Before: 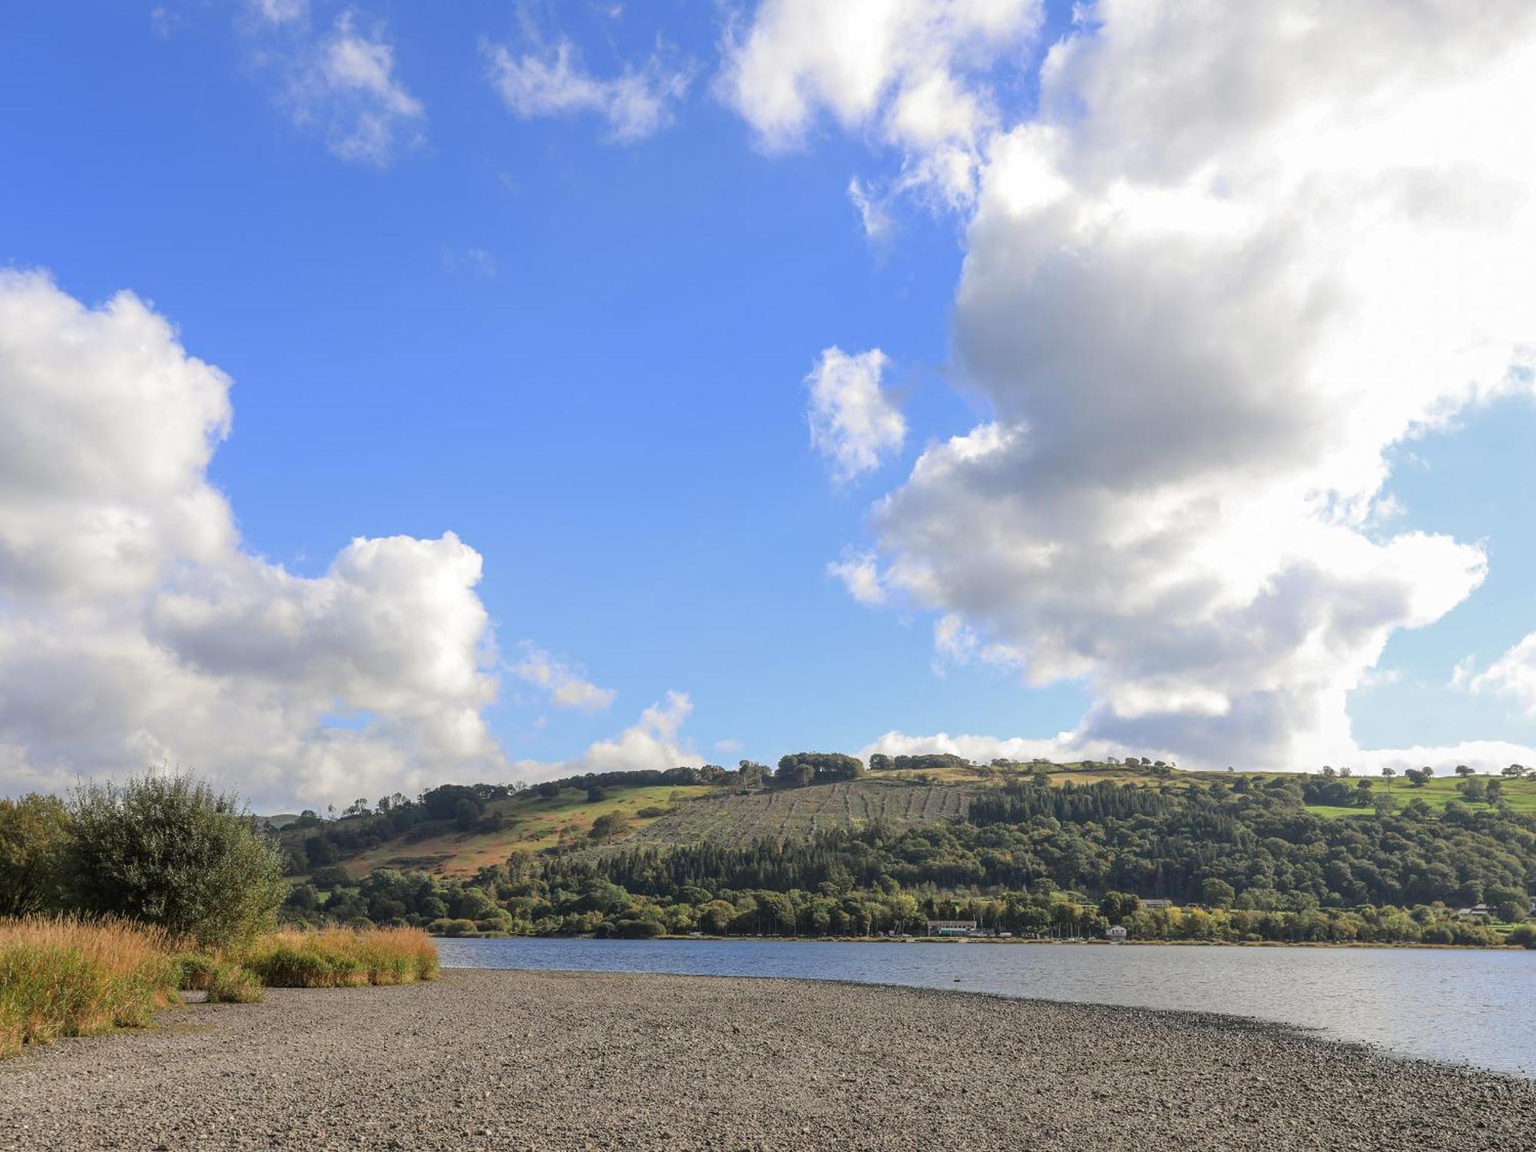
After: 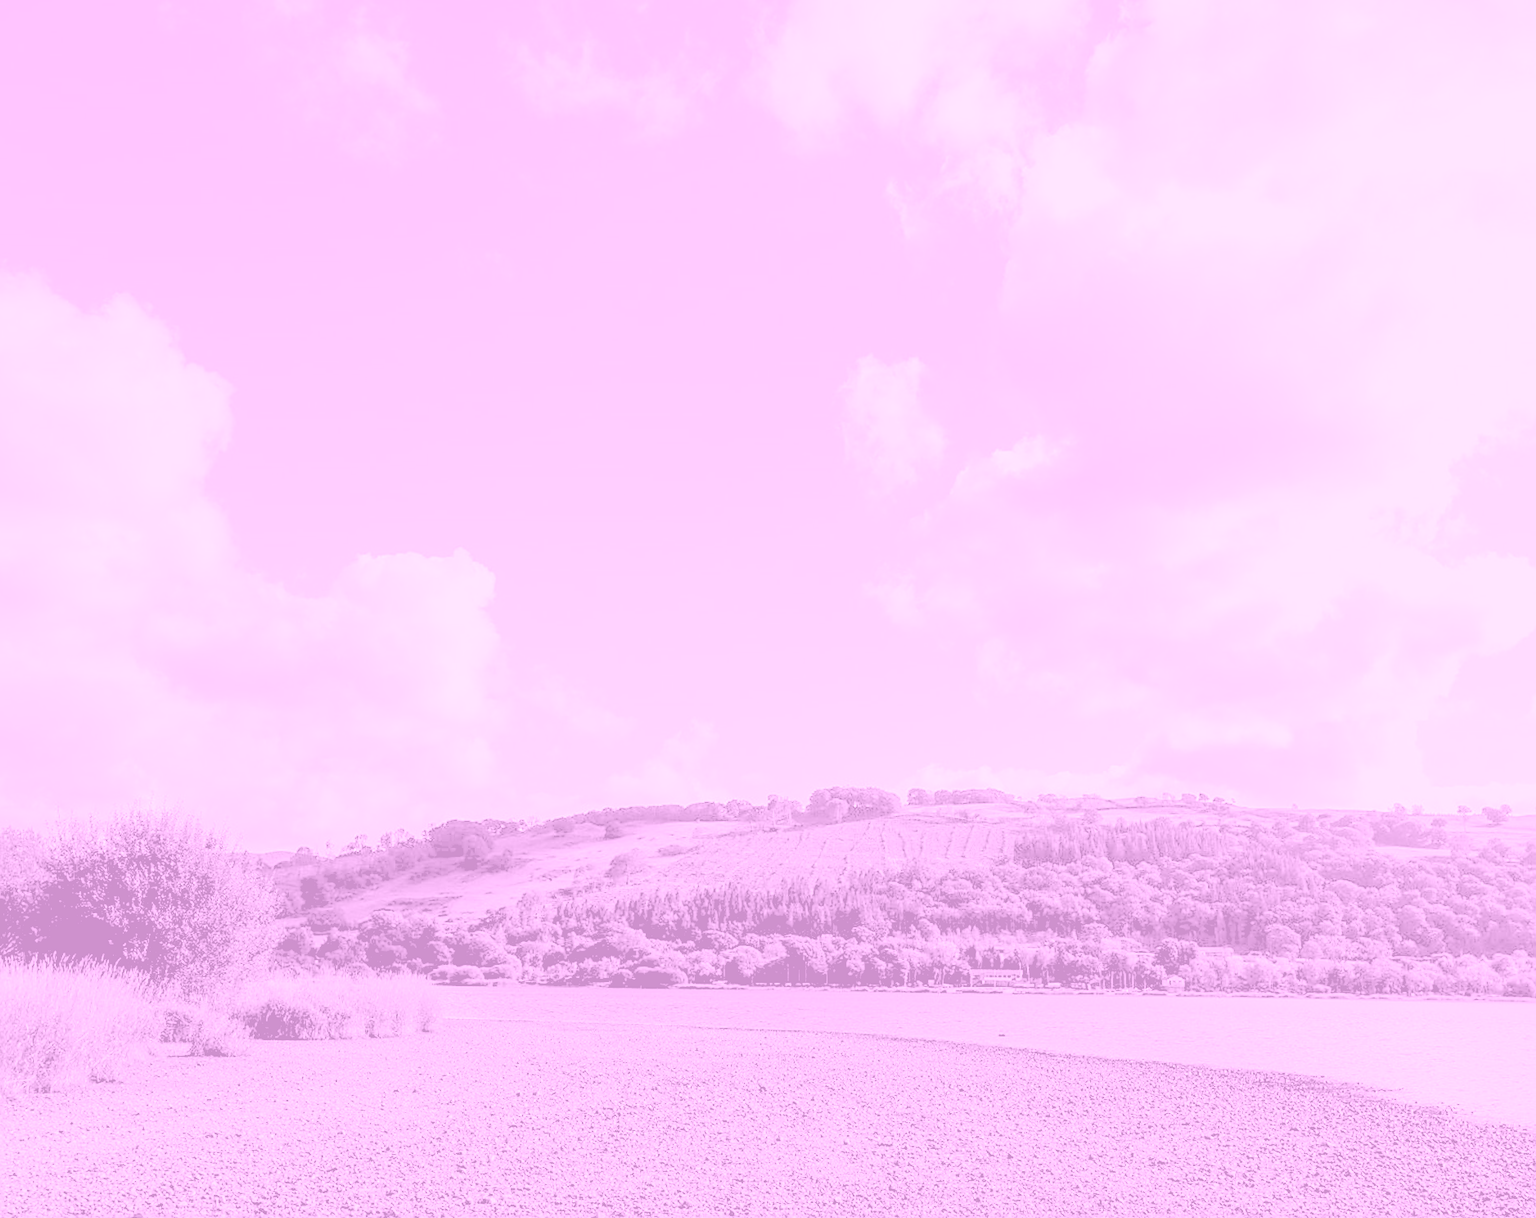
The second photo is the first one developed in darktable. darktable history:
crop: right 4.126%, bottom 0.031%
rgb levels: levels [[0.027, 0.429, 0.996], [0, 0.5, 1], [0, 0.5, 1]]
rotate and perspective: rotation 0.226°, lens shift (vertical) -0.042, crop left 0.023, crop right 0.982, crop top 0.006, crop bottom 0.994
white balance: red 1.138, green 0.996, blue 0.812
sharpen: on, module defaults
colorize: hue 331.2°, saturation 69%, source mix 30.28%, lightness 69.02%, version 1
